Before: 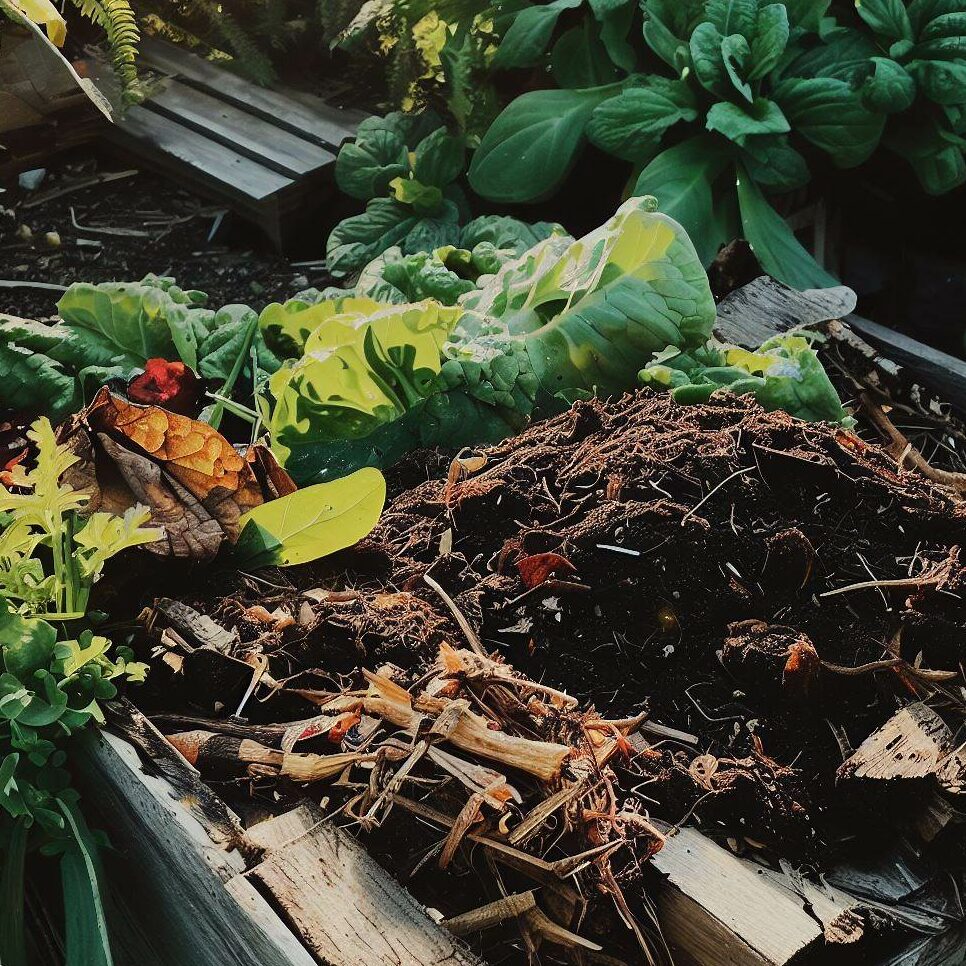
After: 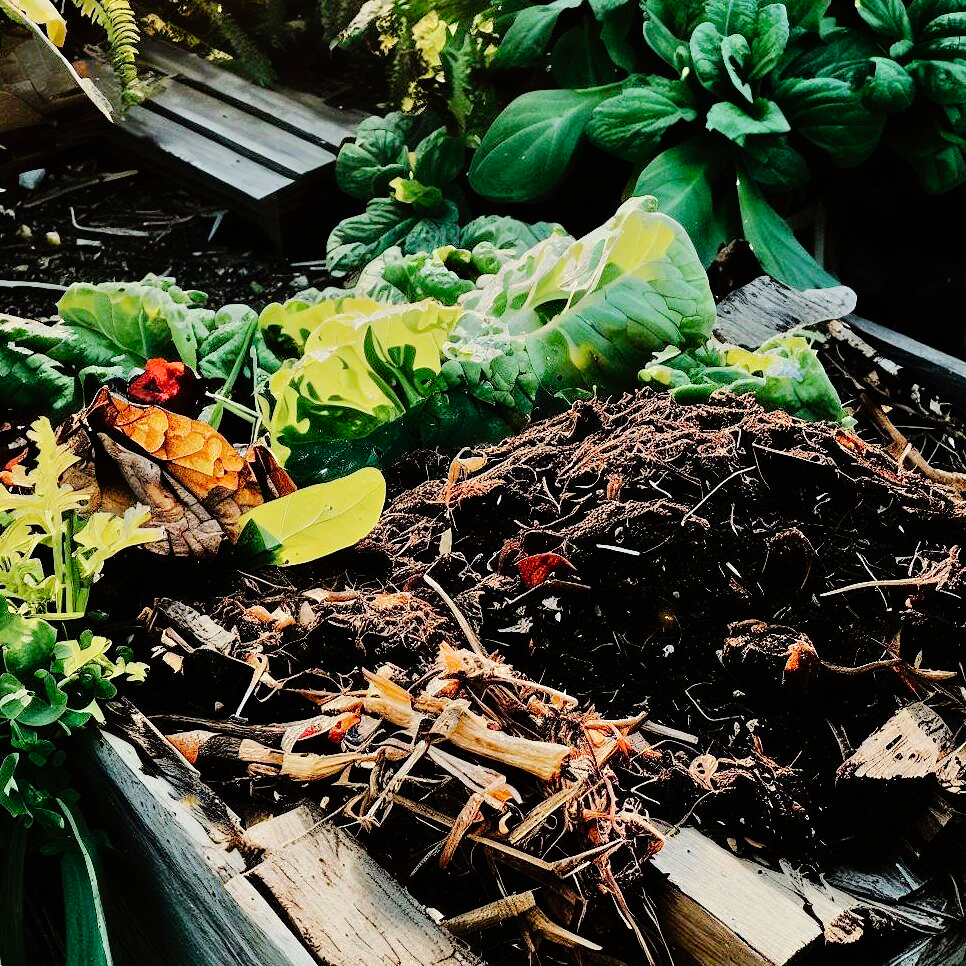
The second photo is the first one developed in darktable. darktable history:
tone curve: curves: ch0 [(0, 0) (0.003, 0) (0.011, 0.001) (0.025, 0.003) (0.044, 0.005) (0.069, 0.012) (0.1, 0.023) (0.136, 0.039) (0.177, 0.088) (0.224, 0.15) (0.277, 0.24) (0.335, 0.337) (0.399, 0.437) (0.468, 0.535) (0.543, 0.629) (0.623, 0.71) (0.709, 0.782) (0.801, 0.856) (0.898, 0.94) (1, 1)], preserve colors none
tone equalizer: -8 EV 0.03 EV, -7 EV -0.041 EV, -6 EV 0.025 EV, -5 EV 0.023 EV, -4 EV 0.246 EV, -3 EV 0.676 EV, -2 EV 0.566 EV, -1 EV 0.197 EV, +0 EV 0.021 EV
